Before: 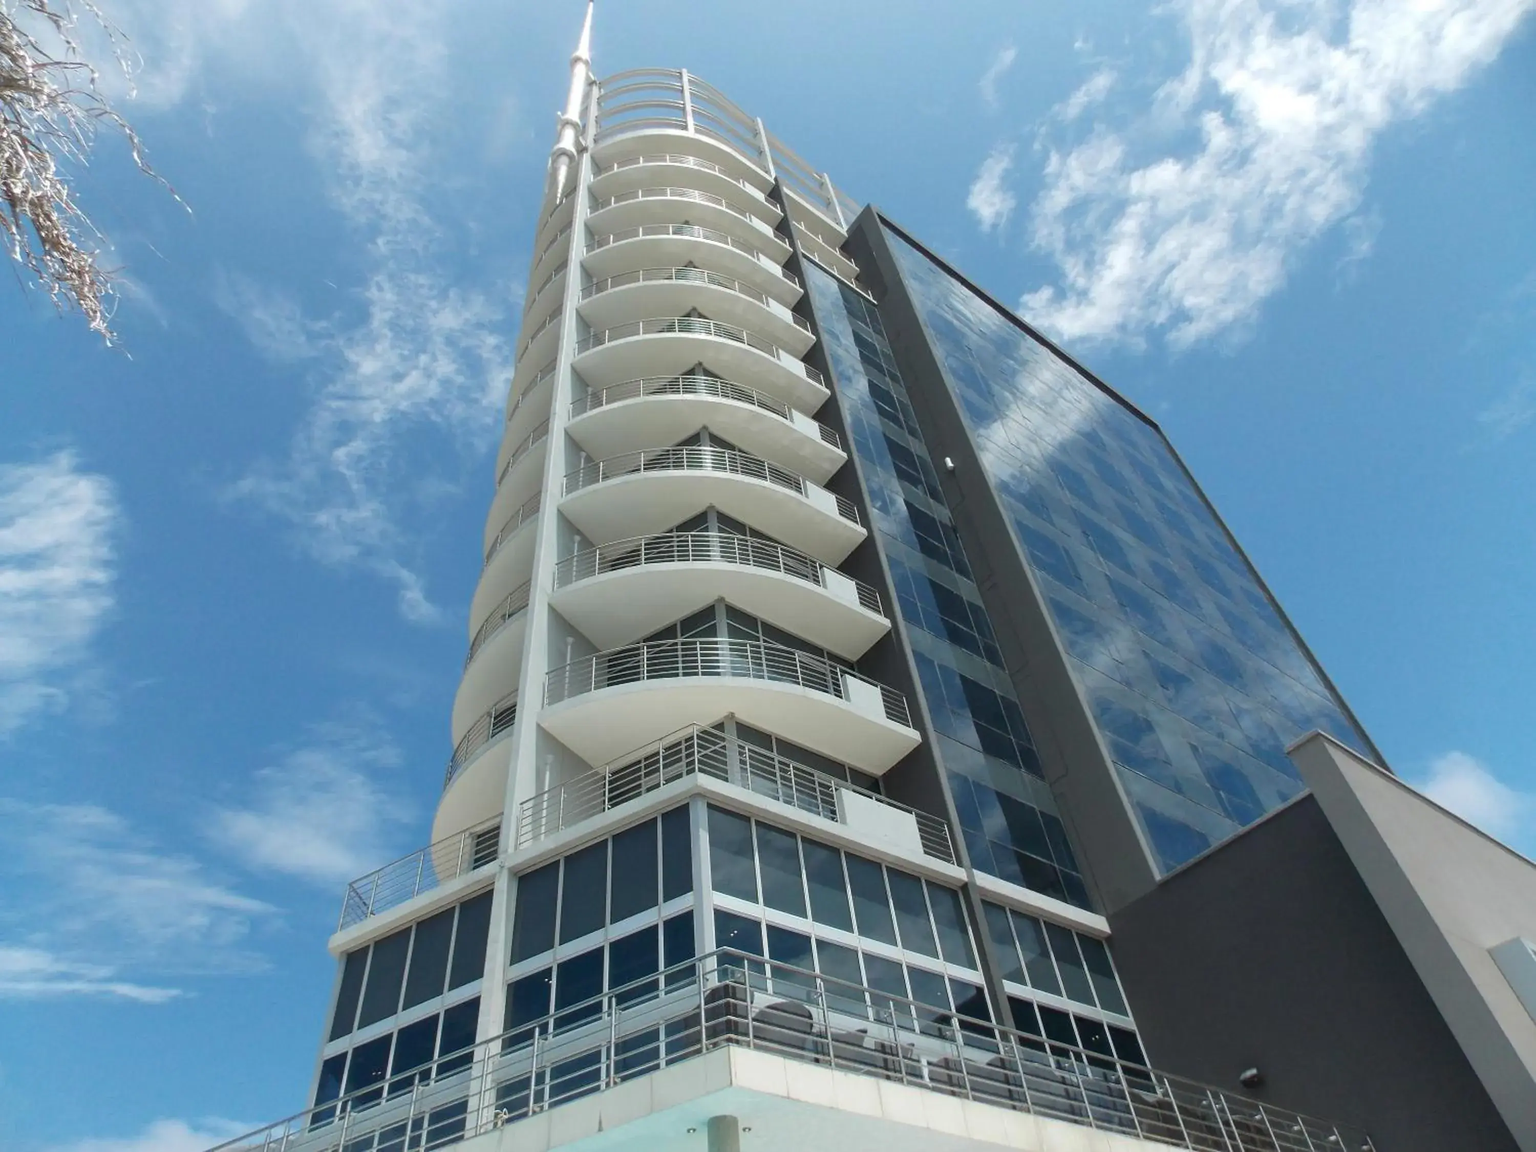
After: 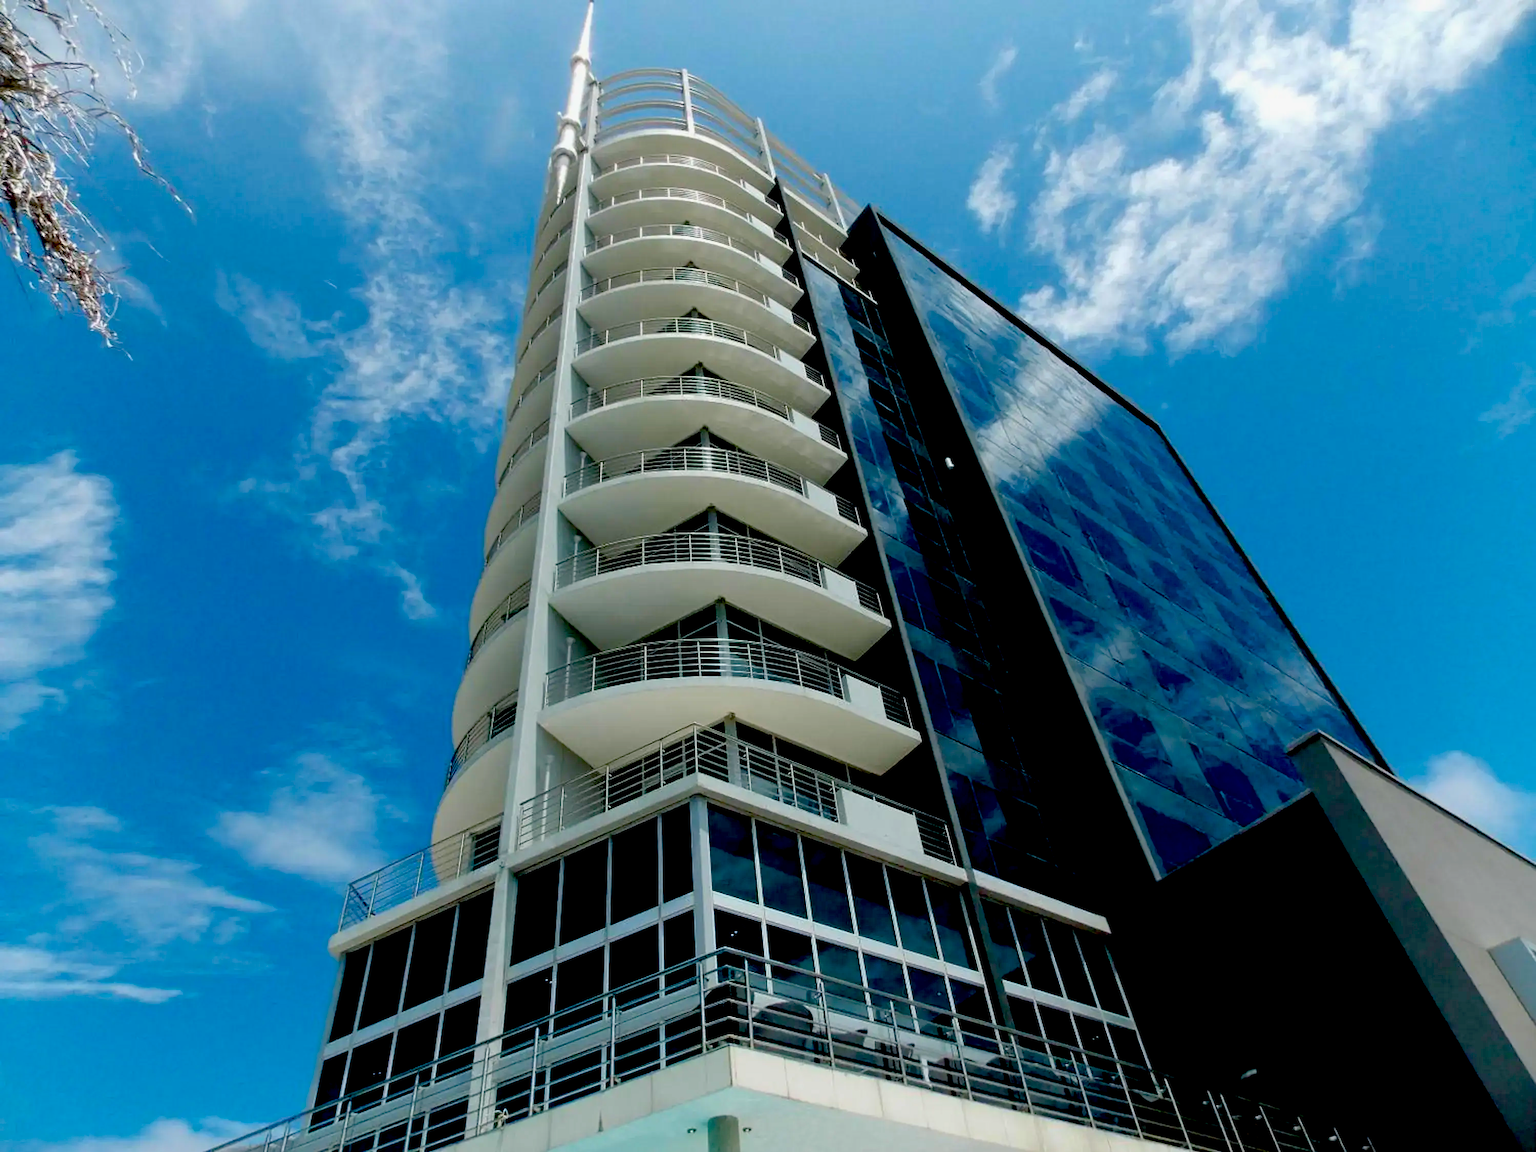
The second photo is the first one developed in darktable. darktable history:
color balance rgb: shadows lift › chroma 2.017%, shadows lift › hue 215.42°, perceptual saturation grading › global saturation 18.044%, global vibrance 11.277%
exposure: black level correction 0.099, exposure -0.095 EV, compensate highlight preservation false
